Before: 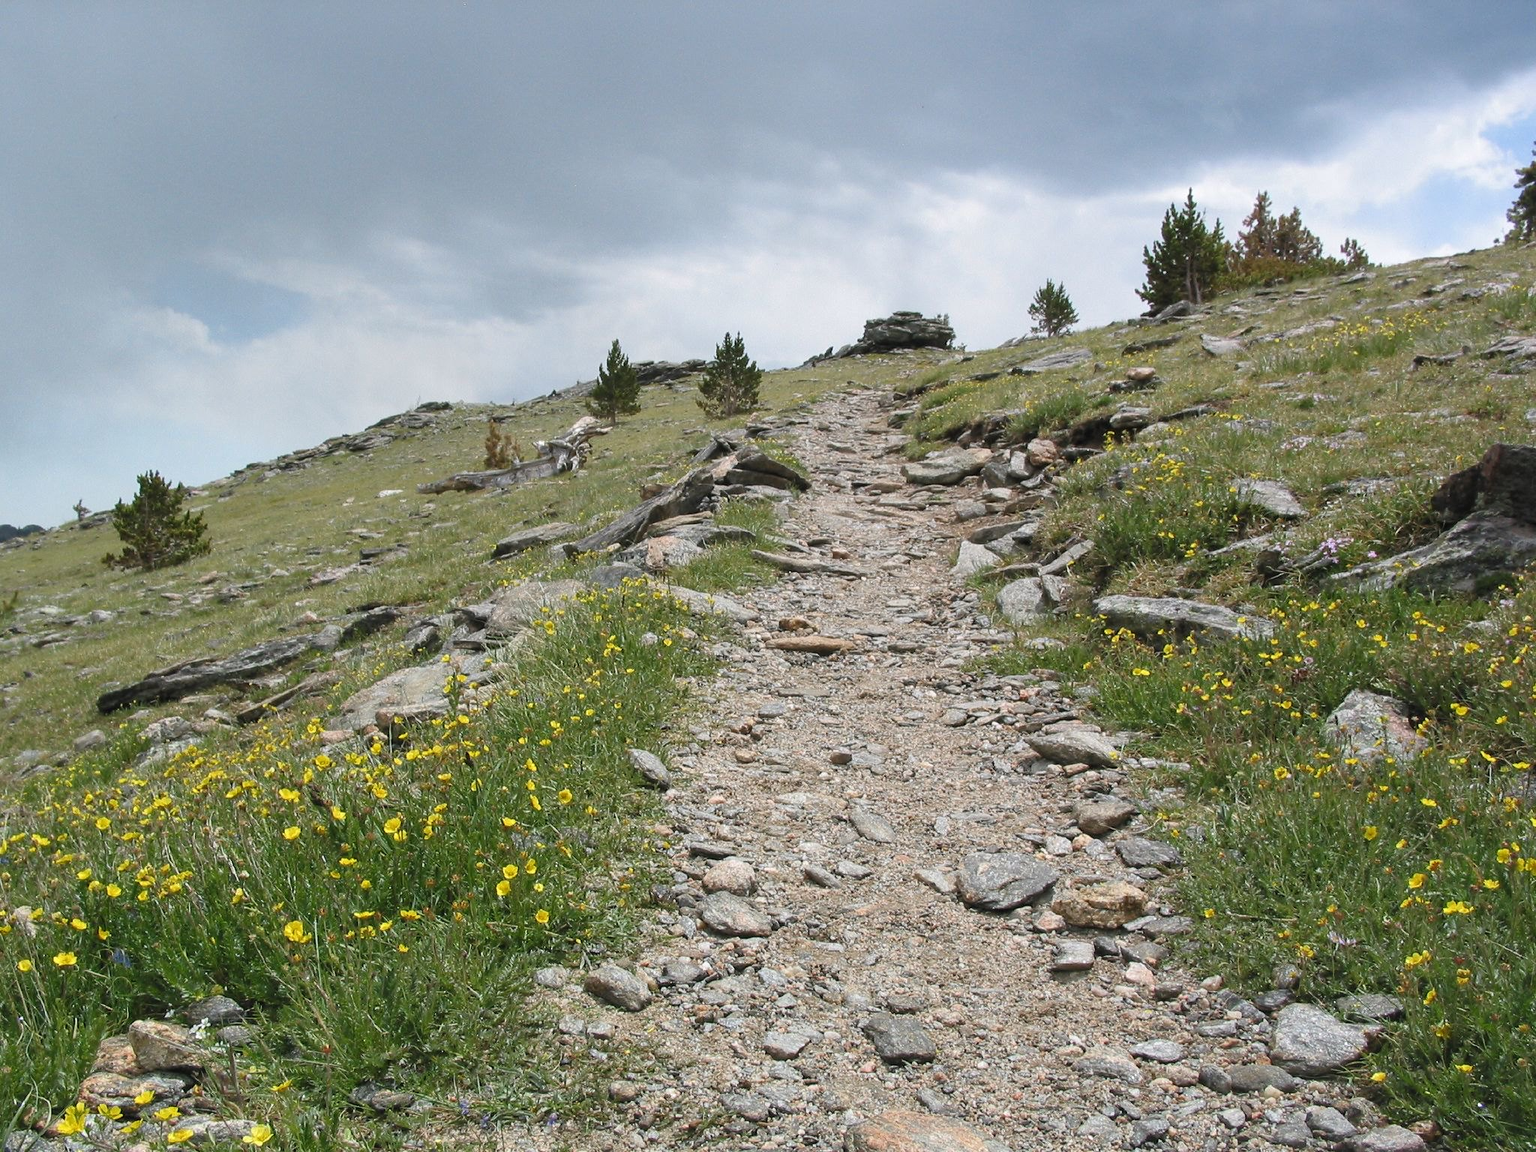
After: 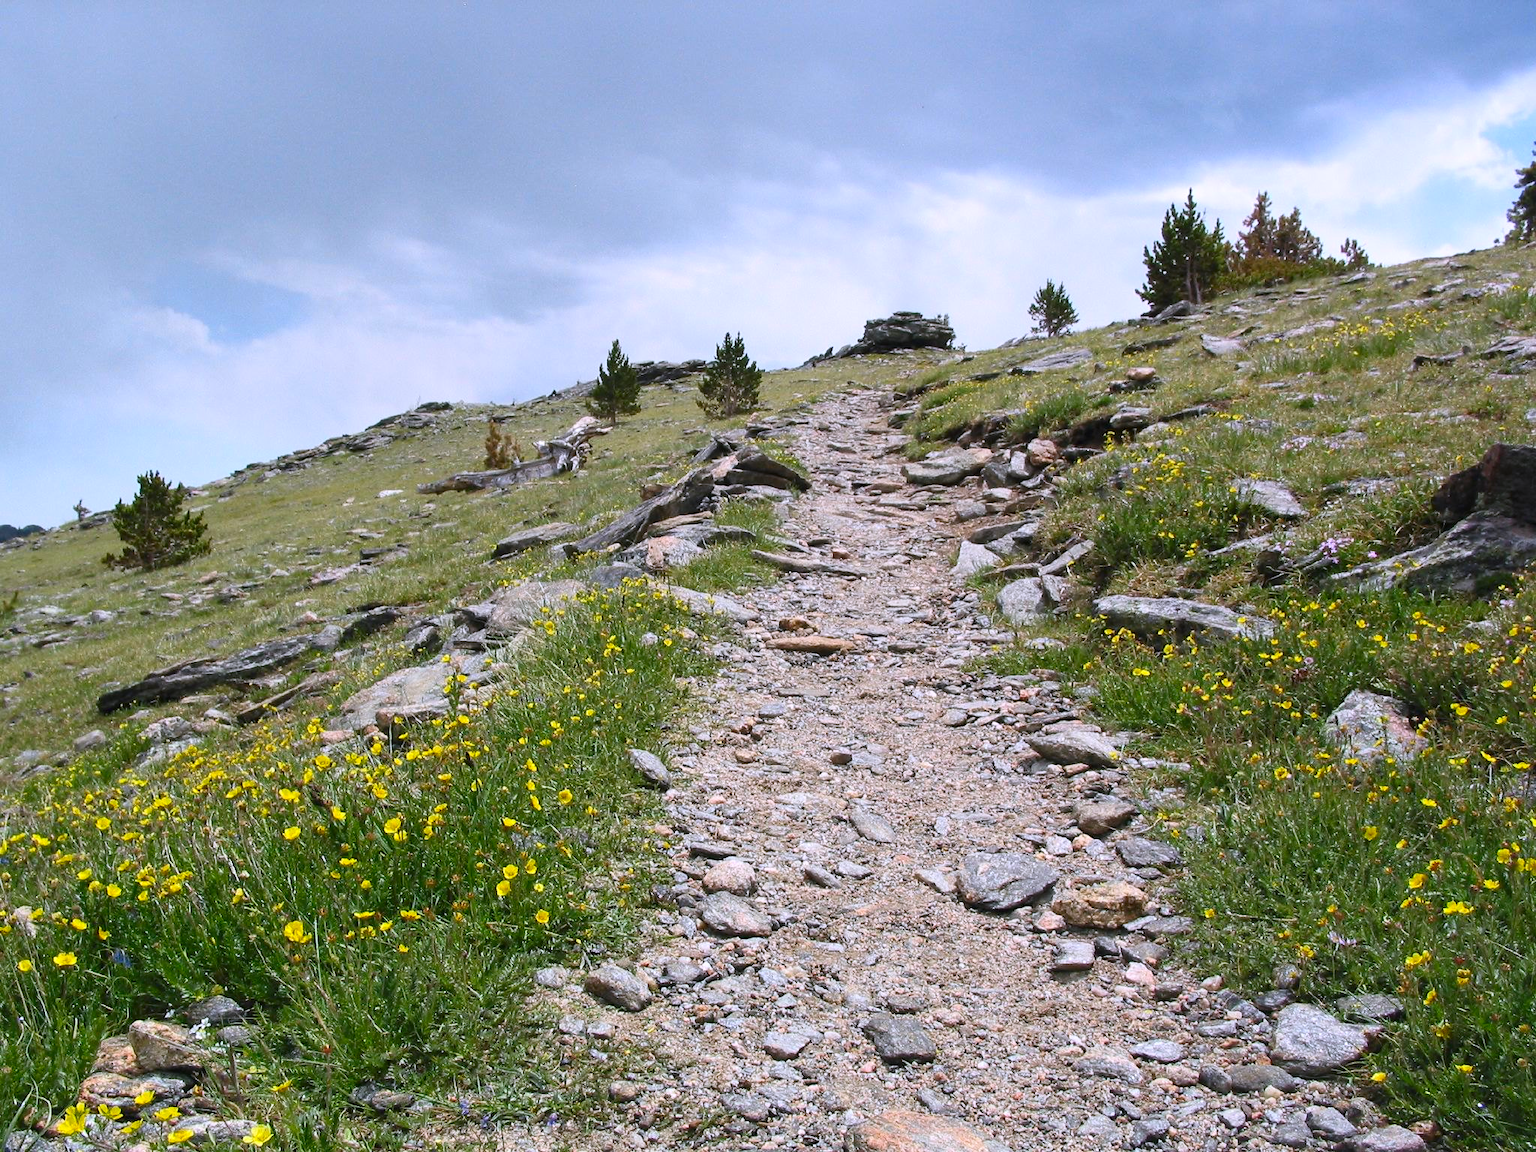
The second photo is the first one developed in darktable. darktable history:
contrast brightness saturation: contrast 0.16, saturation 0.32
tone equalizer: on, module defaults
white balance: red 1.004, blue 1.096
